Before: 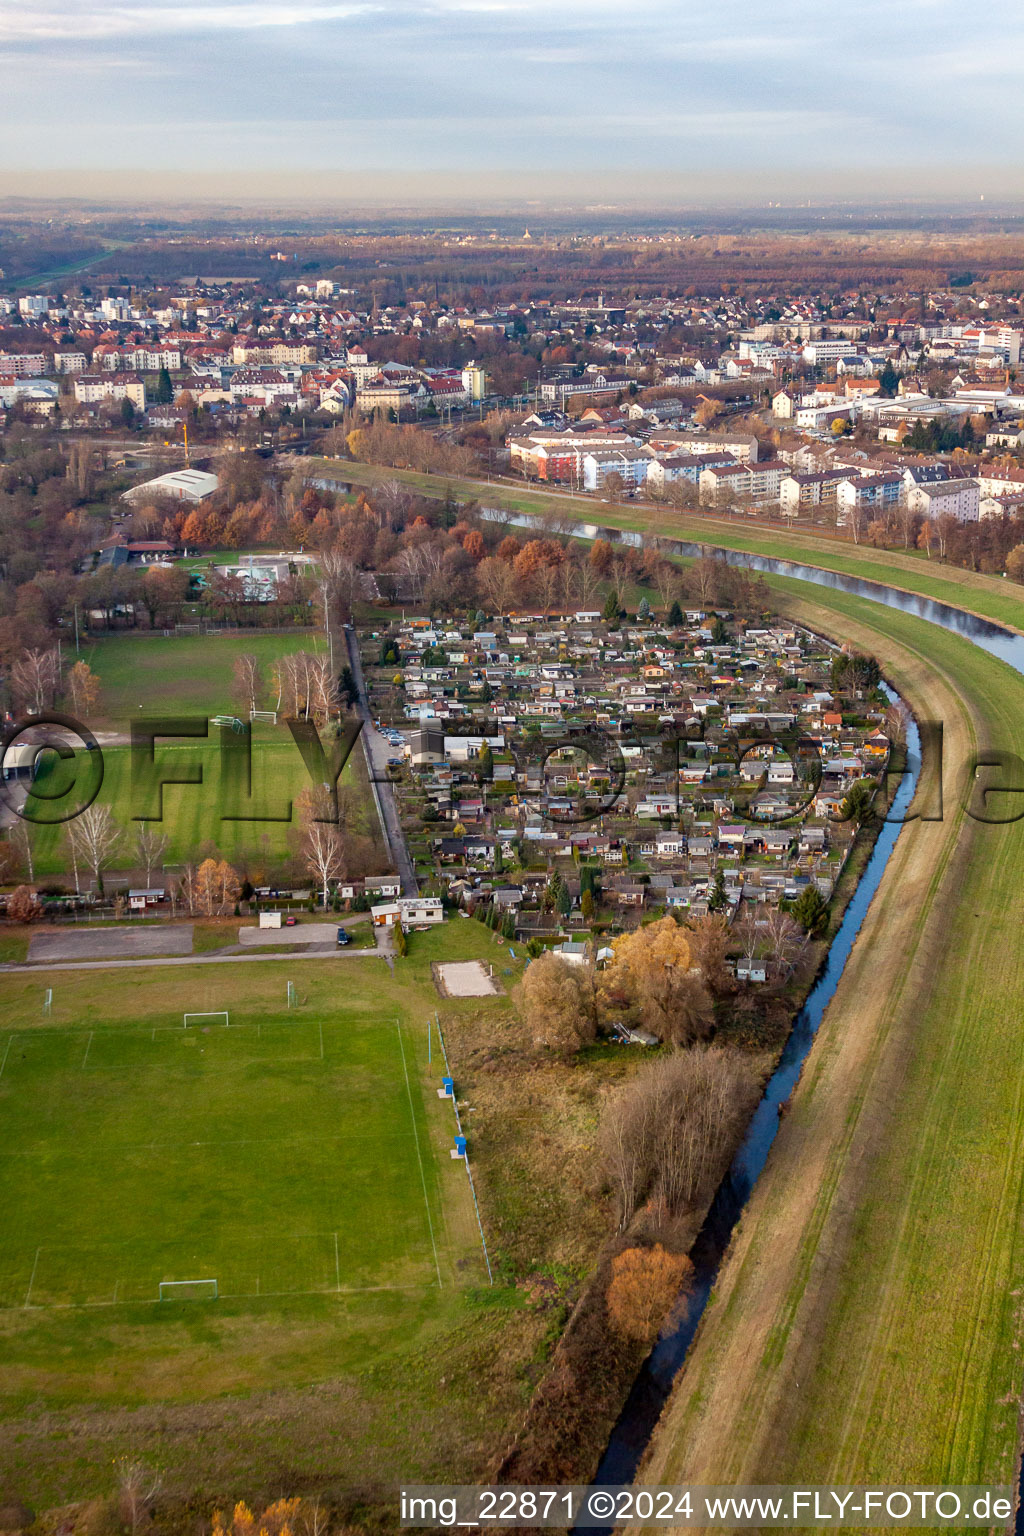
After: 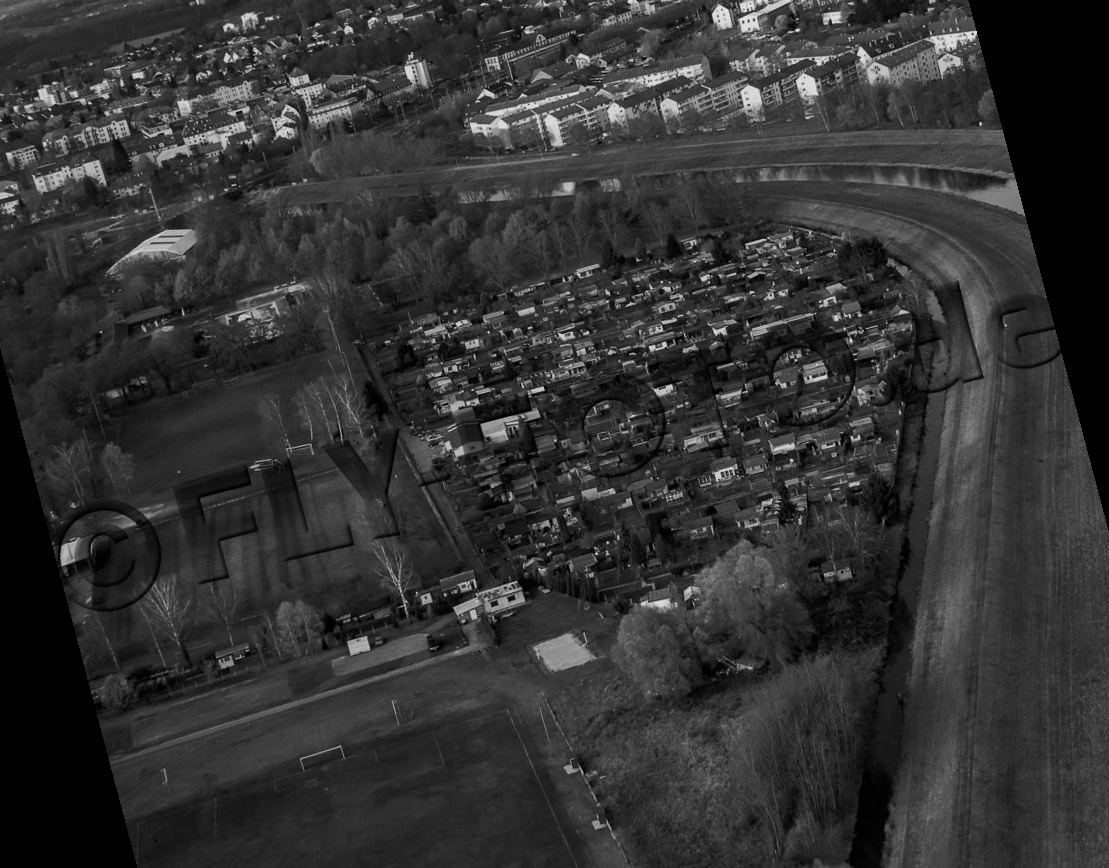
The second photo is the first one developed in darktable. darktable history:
monochrome: a -74.22, b 78.2
rotate and perspective: rotation -14.8°, crop left 0.1, crop right 0.903, crop top 0.25, crop bottom 0.748
color balance: mode lift, gamma, gain (sRGB), lift [1, 1, 0.101, 1]
